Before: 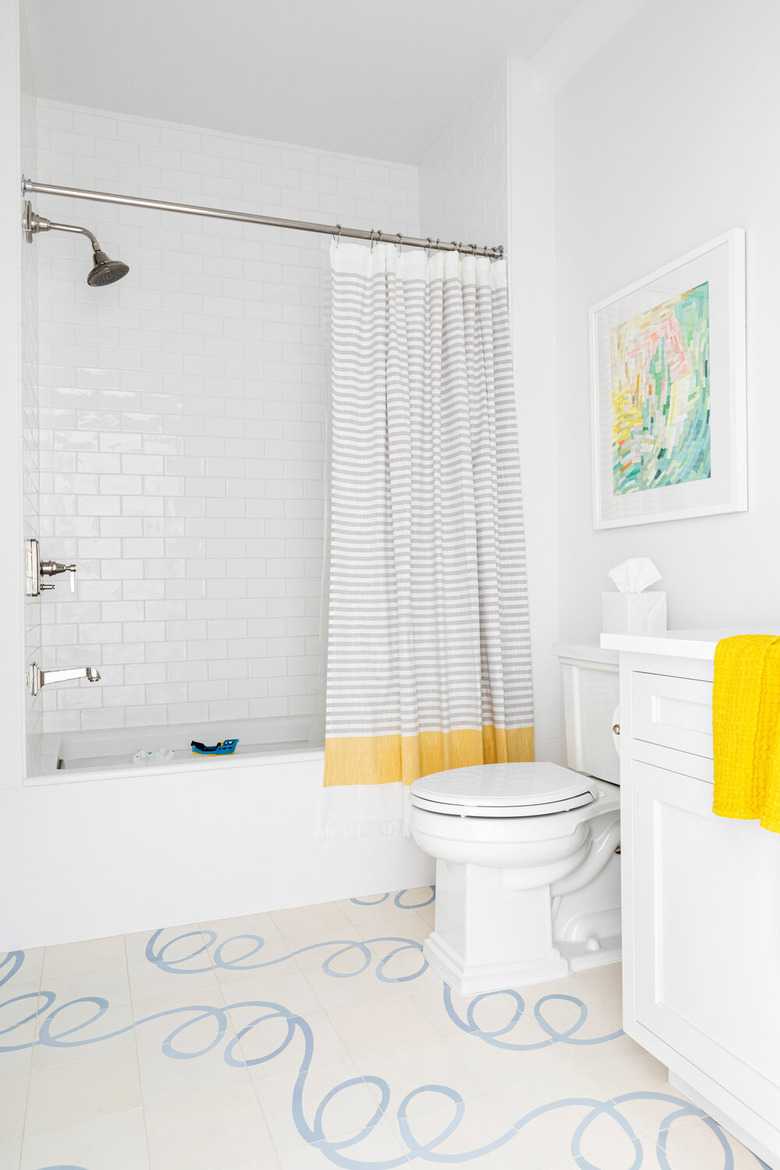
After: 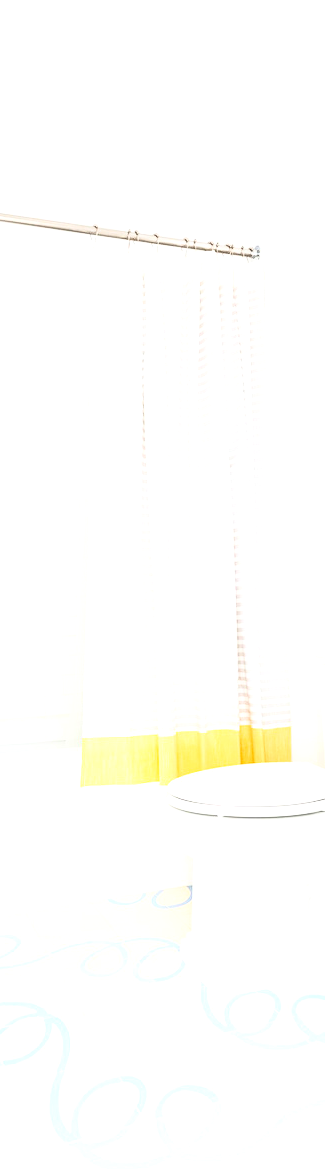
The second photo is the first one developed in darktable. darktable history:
local contrast: on, module defaults
exposure: black level correction 0, exposure 1.102 EV, compensate highlight preservation false
crop: left 31.244%, right 27.038%
base curve: curves: ch0 [(0, 0) (0.028, 0.03) (0.121, 0.232) (0.46, 0.748) (0.859, 0.968) (1, 1)]
